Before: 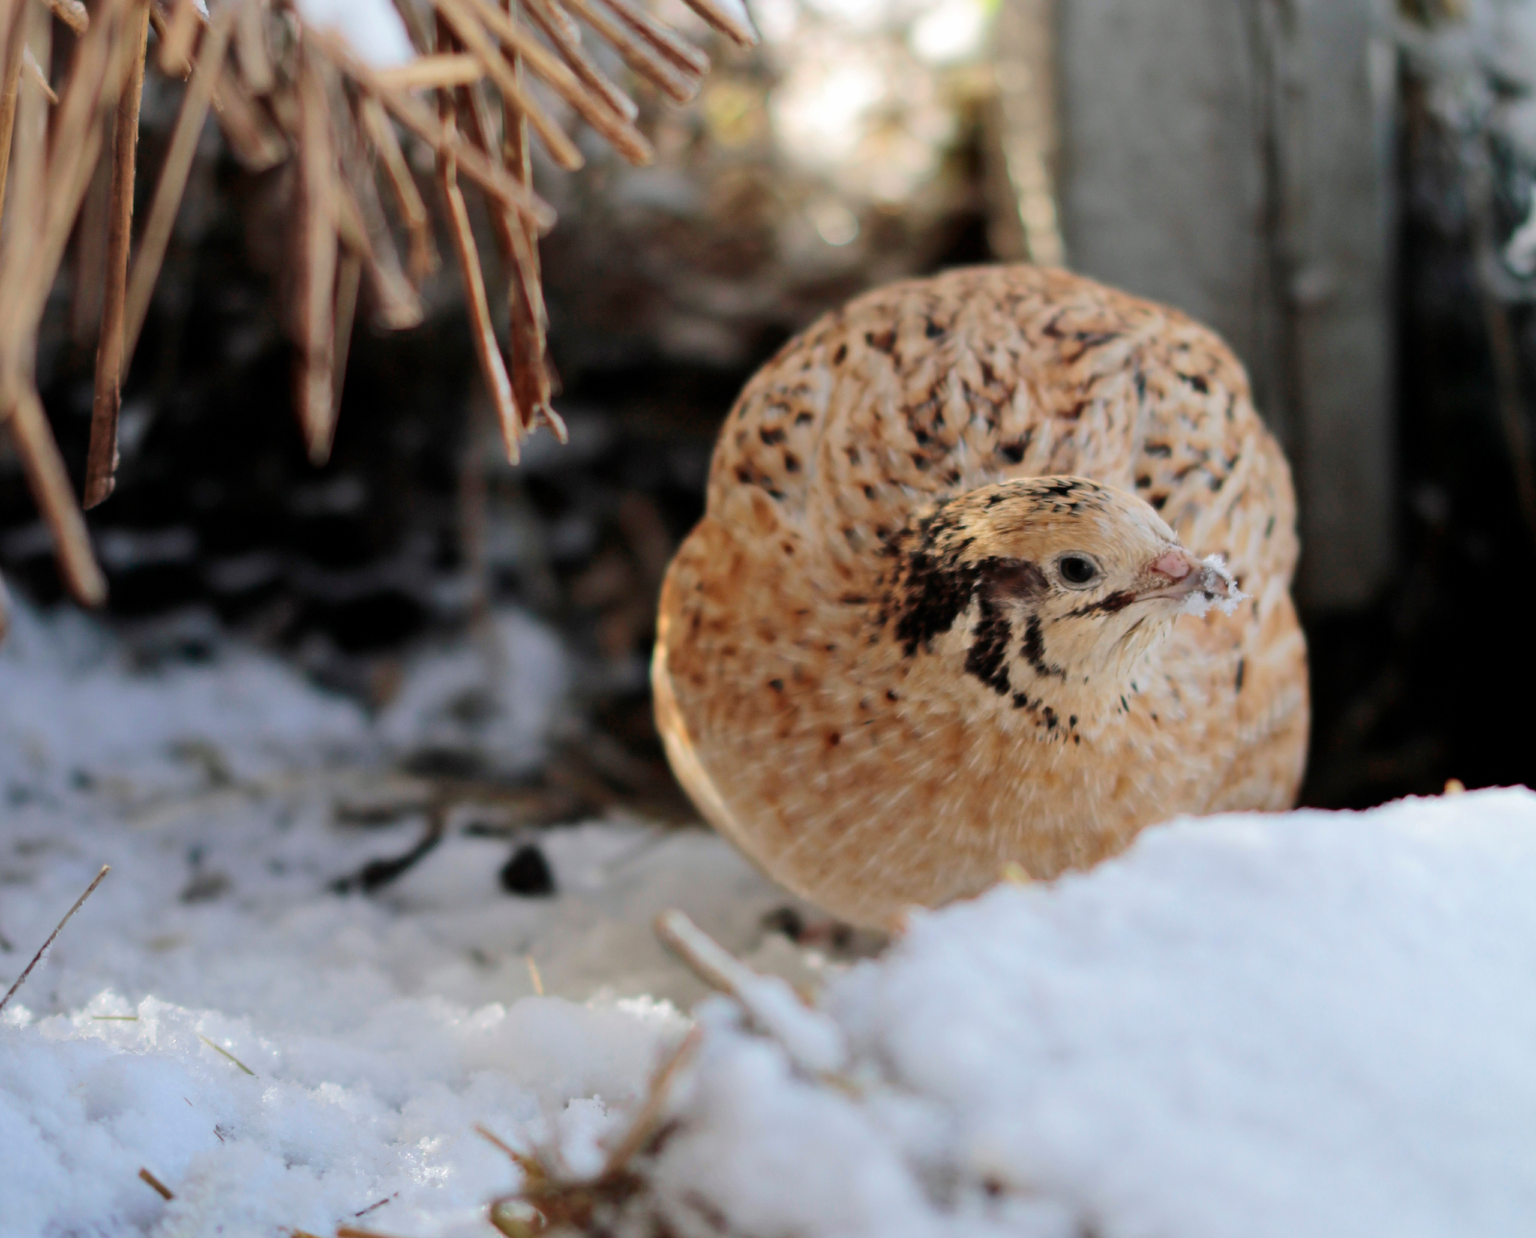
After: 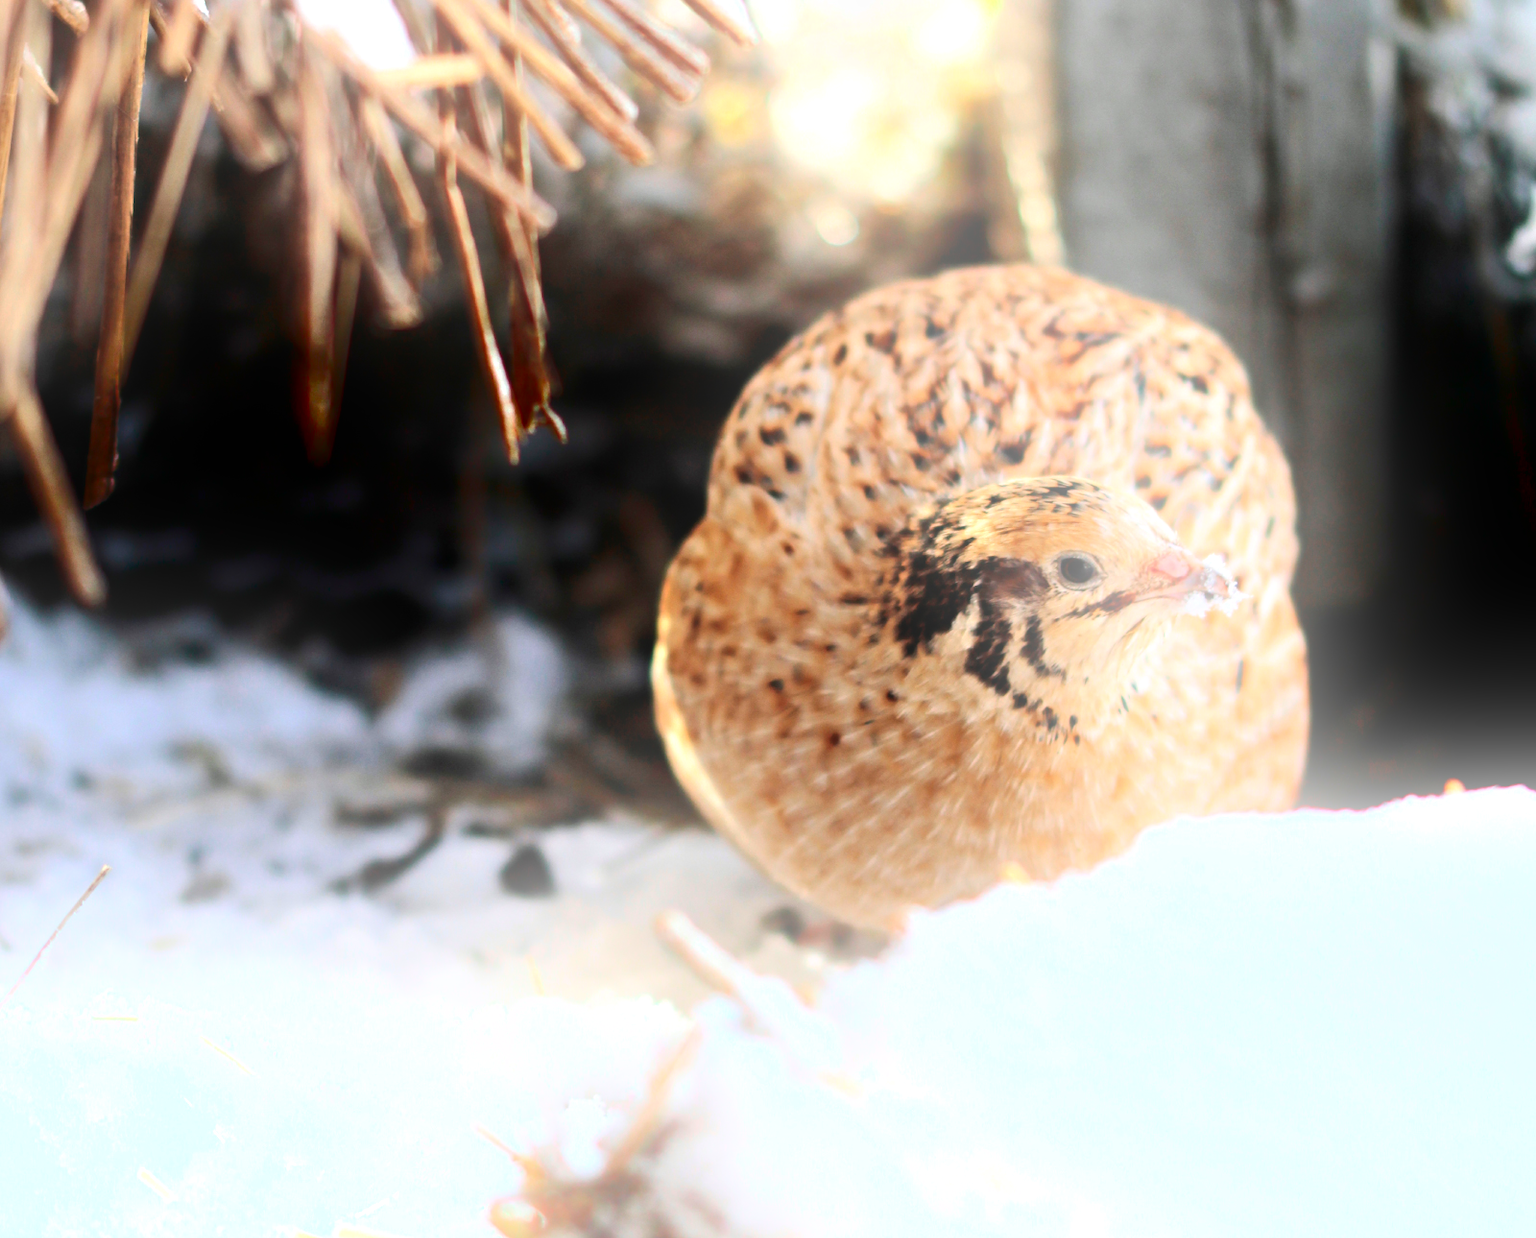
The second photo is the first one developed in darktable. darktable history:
shadows and highlights: shadows -88.03, highlights -35.45, shadows color adjustment 99.15%, highlights color adjustment 0%, soften with gaussian
exposure: exposure 0.6 EV, compensate highlight preservation false
tone equalizer: -8 EV -0.417 EV, -7 EV -0.389 EV, -6 EV -0.333 EV, -5 EV -0.222 EV, -3 EV 0.222 EV, -2 EV 0.333 EV, -1 EV 0.389 EV, +0 EV 0.417 EV, edges refinement/feathering 500, mask exposure compensation -1.57 EV, preserve details no
bloom: on, module defaults
